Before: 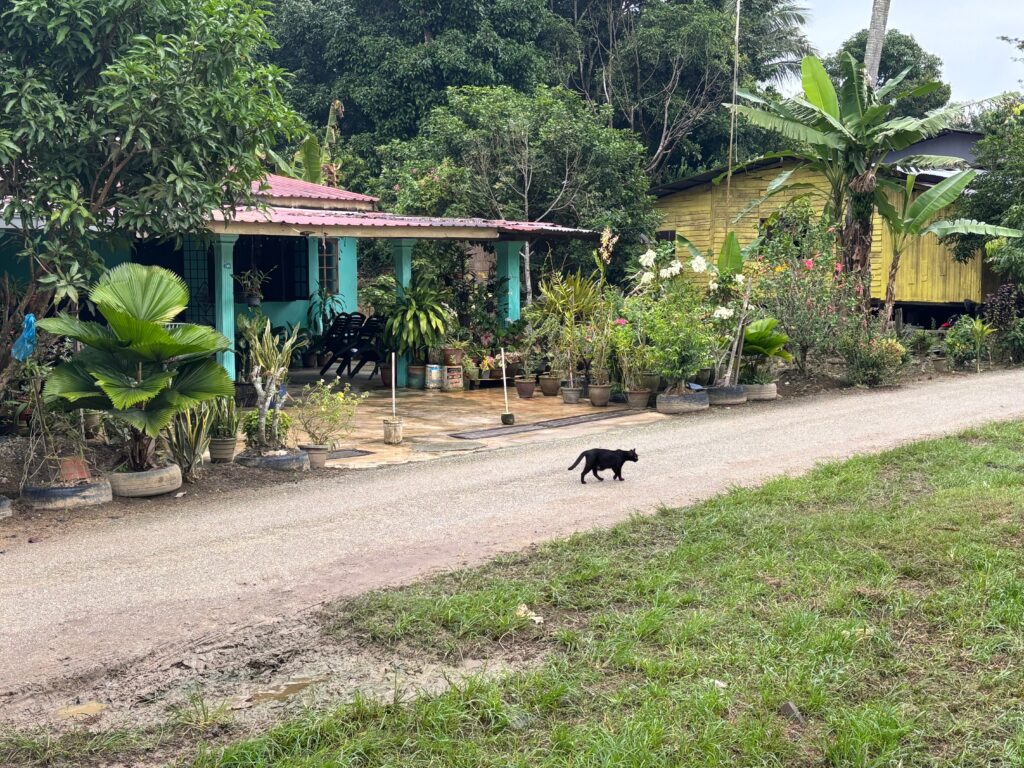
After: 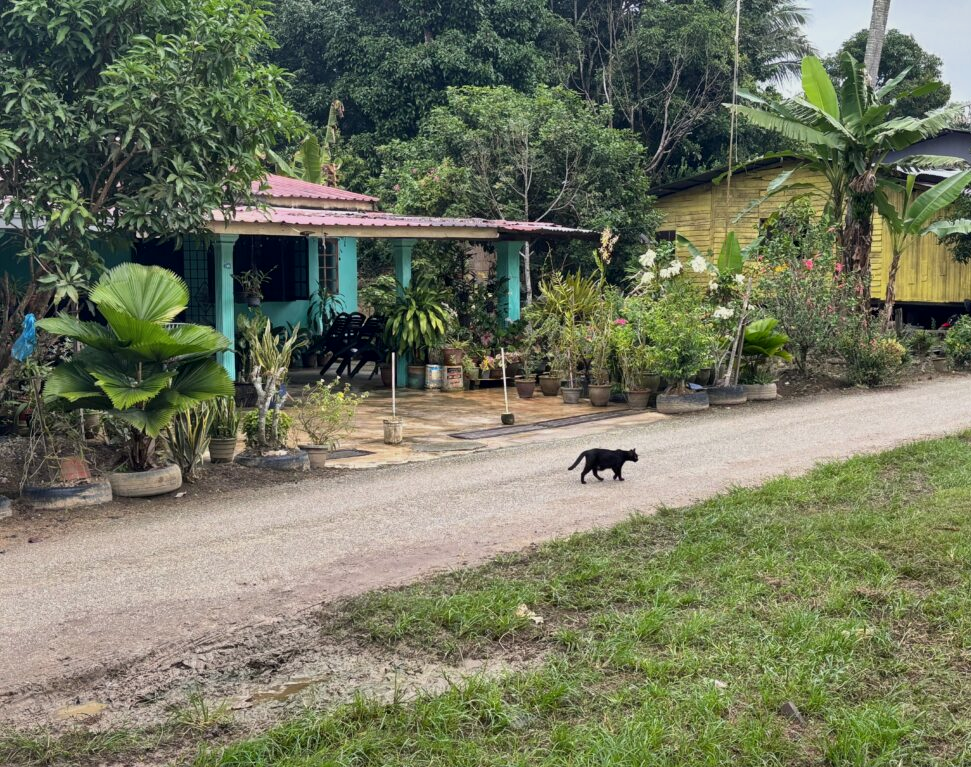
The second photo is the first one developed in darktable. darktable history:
local contrast: mode bilateral grid, contrast 20, coarseness 50, detail 120%, midtone range 0.2
crop and rotate: right 5.167%
exposure: exposure -0.242 EV, compensate highlight preservation false
shadows and highlights: shadows 43.71, white point adjustment -1.46, soften with gaussian
